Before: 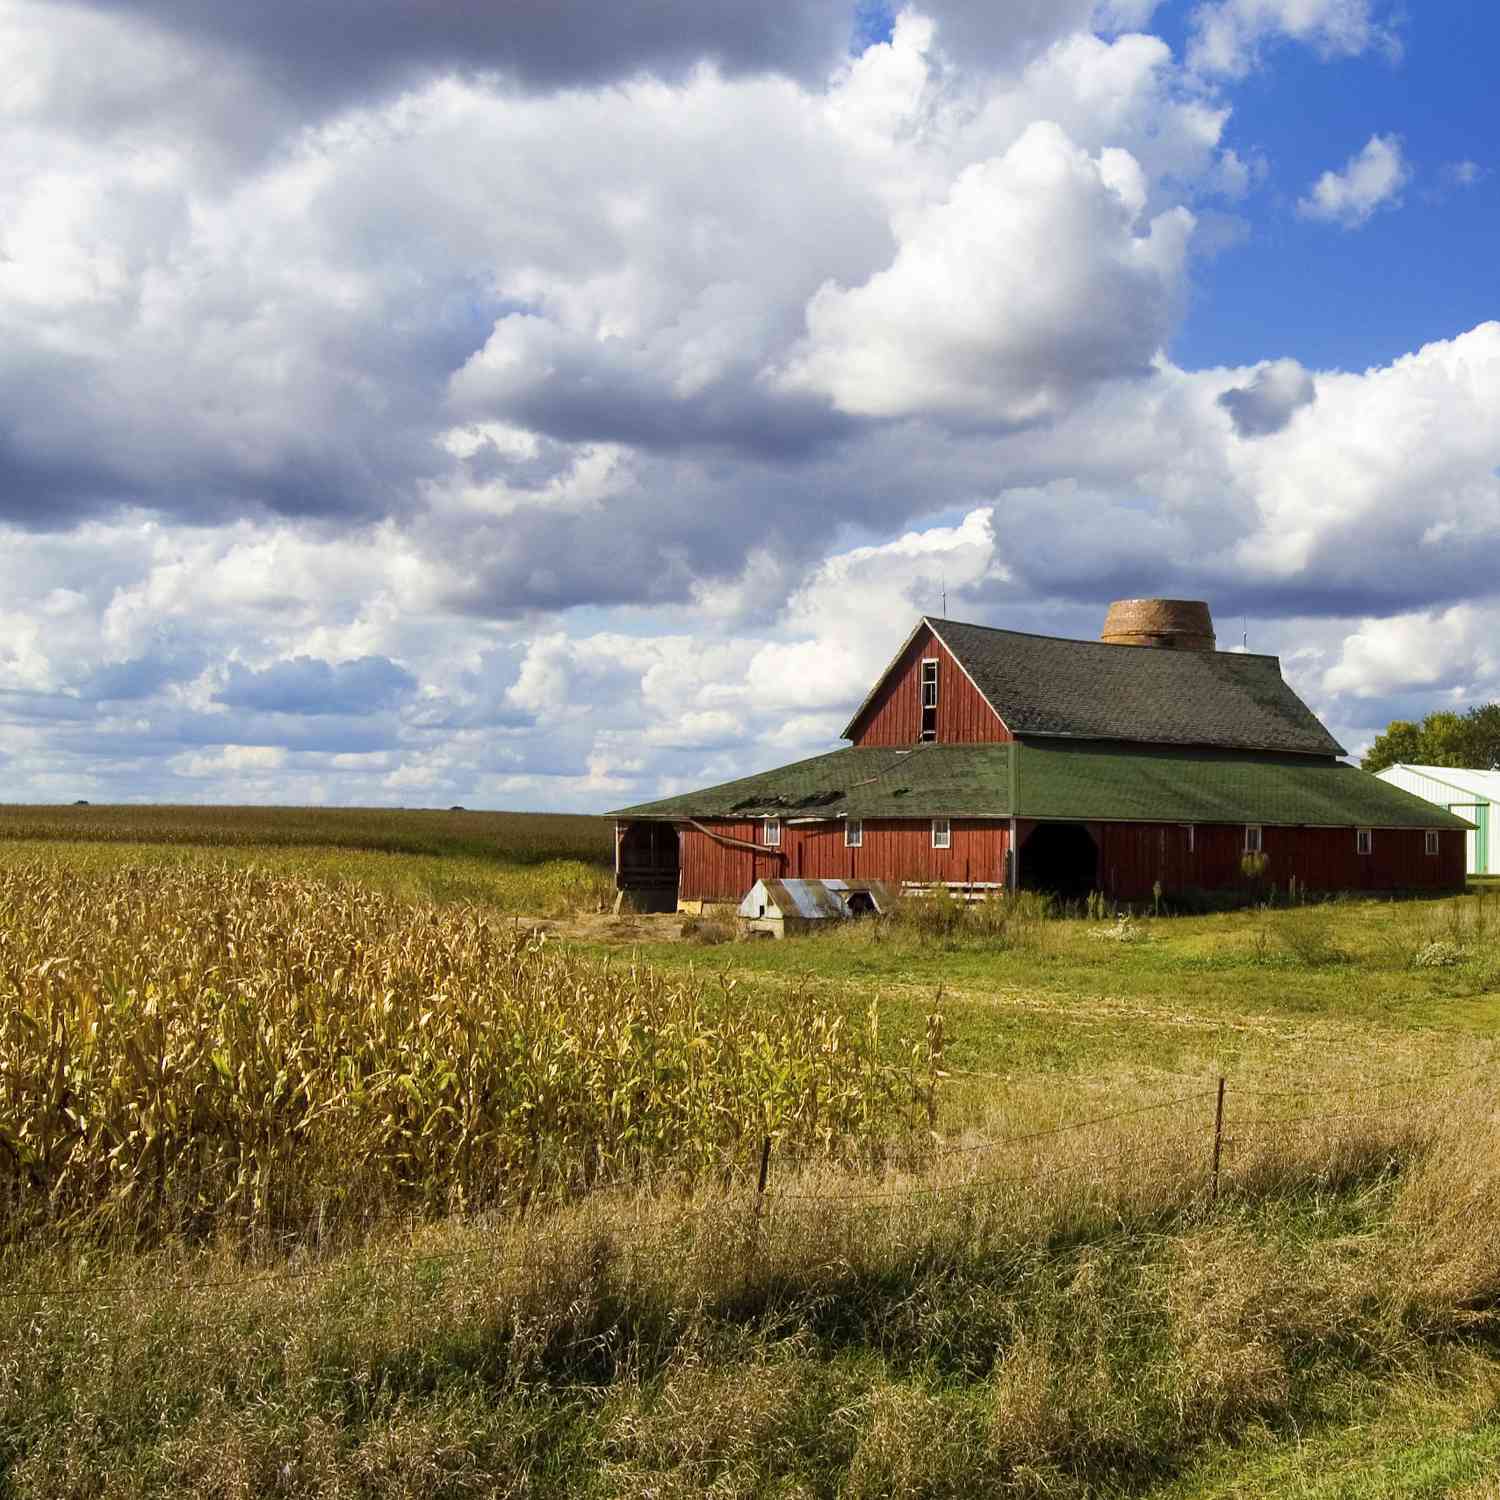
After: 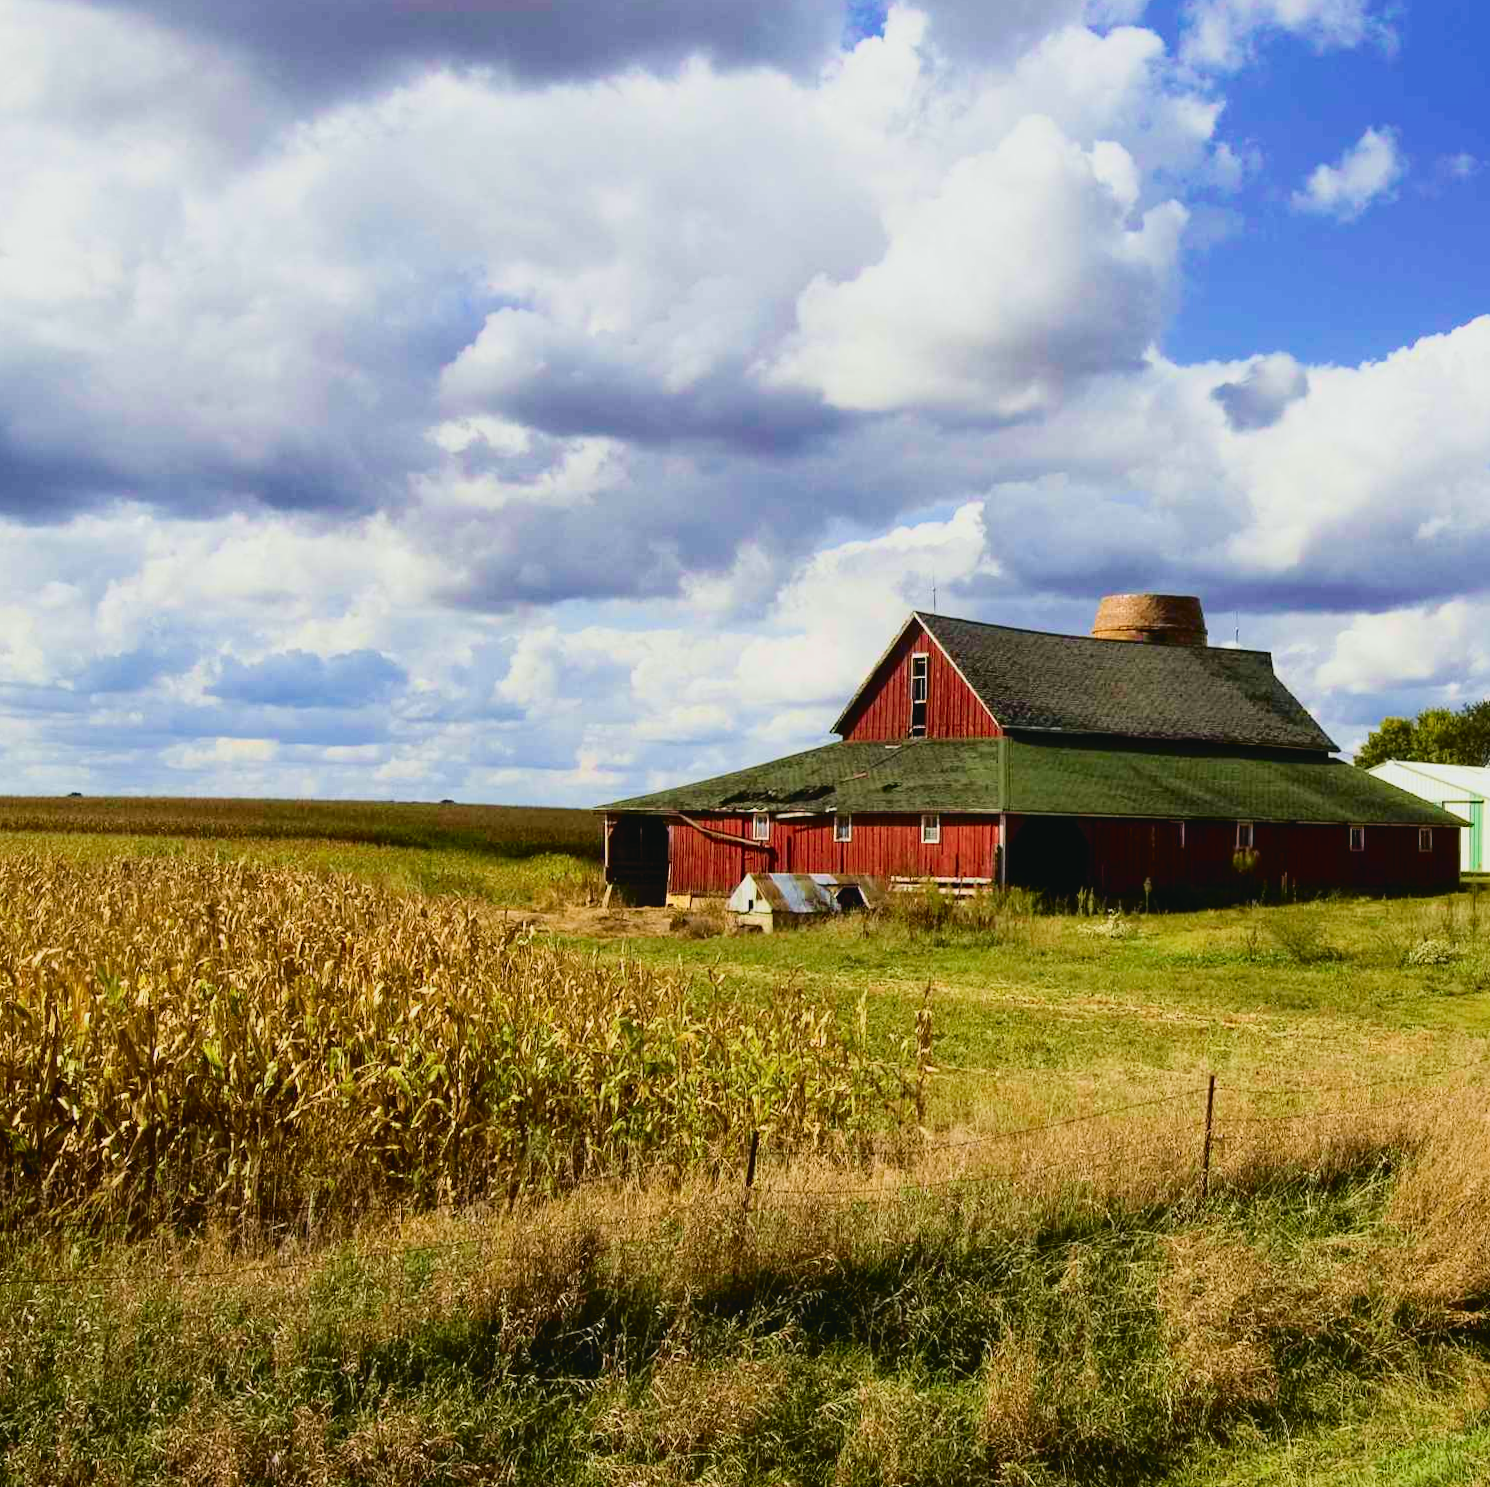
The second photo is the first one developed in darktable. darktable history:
rotate and perspective: rotation 0.192°, lens shift (horizontal) -0.015, crop left 0.005, crop right 0.996, crop top 0.006, crop bottom 0.99
filmic rgb: hardness 4.17
tone curve: curves: ch0 [(0.001, 0.034) (0.115, 0.093) (0.251, 0.232) (0.382, 0.397) (0.652, 0.719) (0.802, 0.876) (1, 0.998)]; ch1 [(0, 0) (0.384, 0.324) (0.472, 0.466) (0.504, 0.5) (0.517, 0.533) (0.547, 0.564) (0.582, 0.628) (0.657, 0.727) (1, 1)]; ch2 [(0, 0) (0.278, 0.232) (0.5, 0.5) (0.531, 0.552) (0.61, 0.653) (1, 1)], color space Lab, independent channels, preserve colors none
